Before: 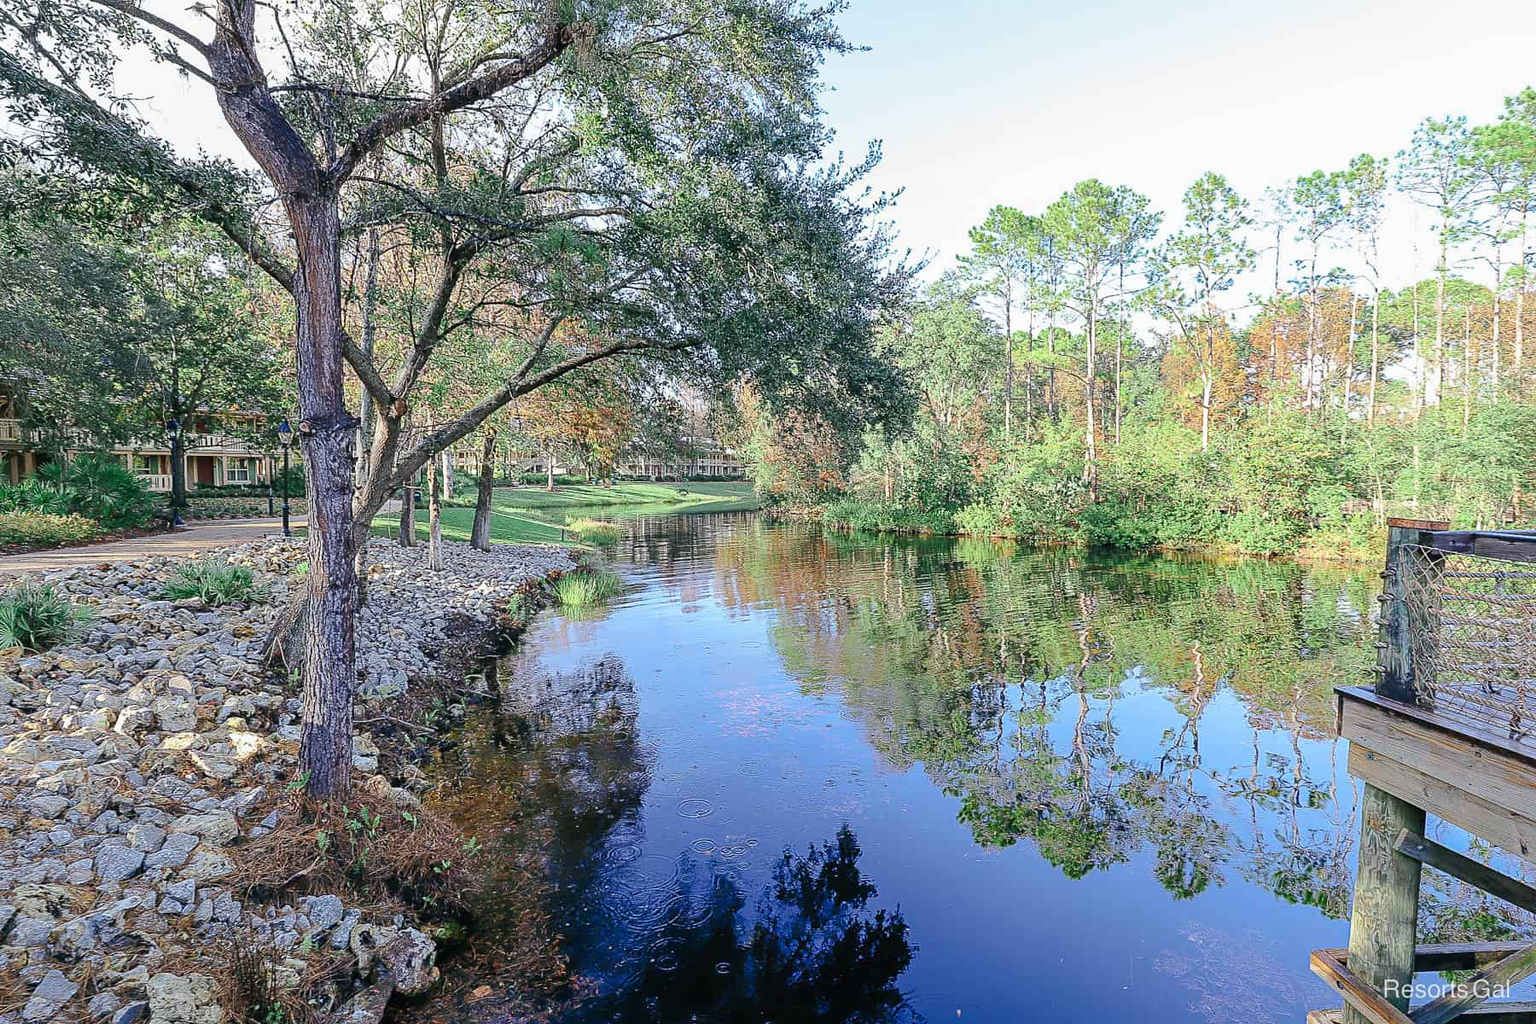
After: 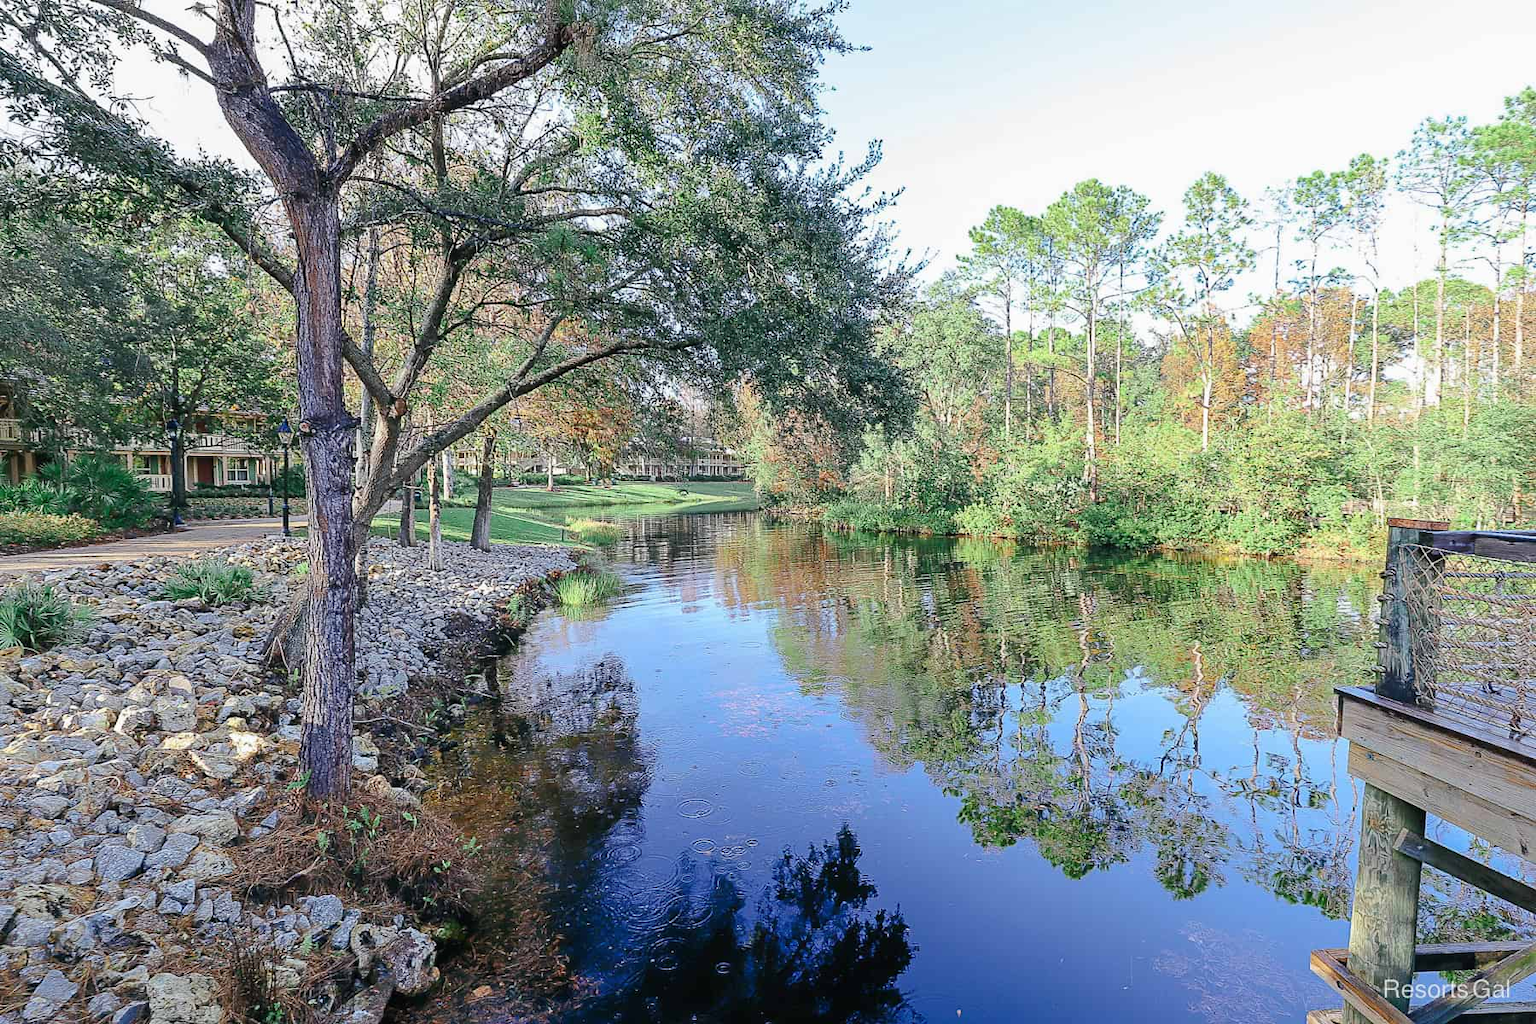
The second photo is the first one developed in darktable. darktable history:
contrast equalizer: octaves 7, y [[0.5 ×4, 0.483, 0.43], [0.5 ×6], [0.5 ×6], [0 ×6], [0 ×6]]
